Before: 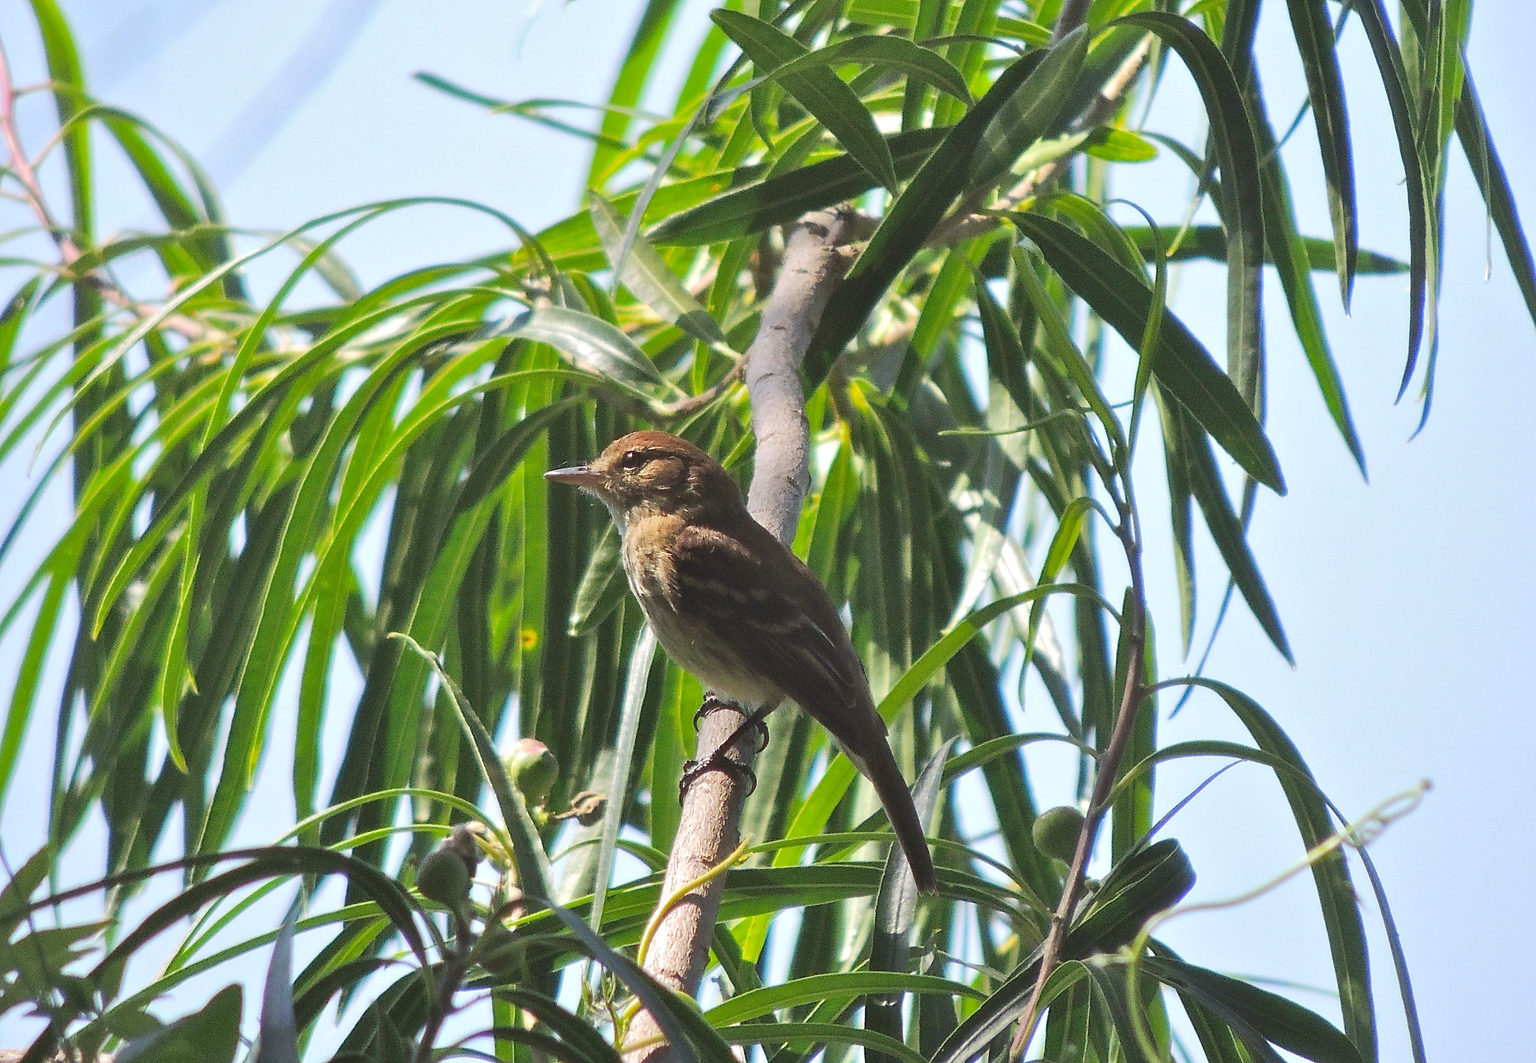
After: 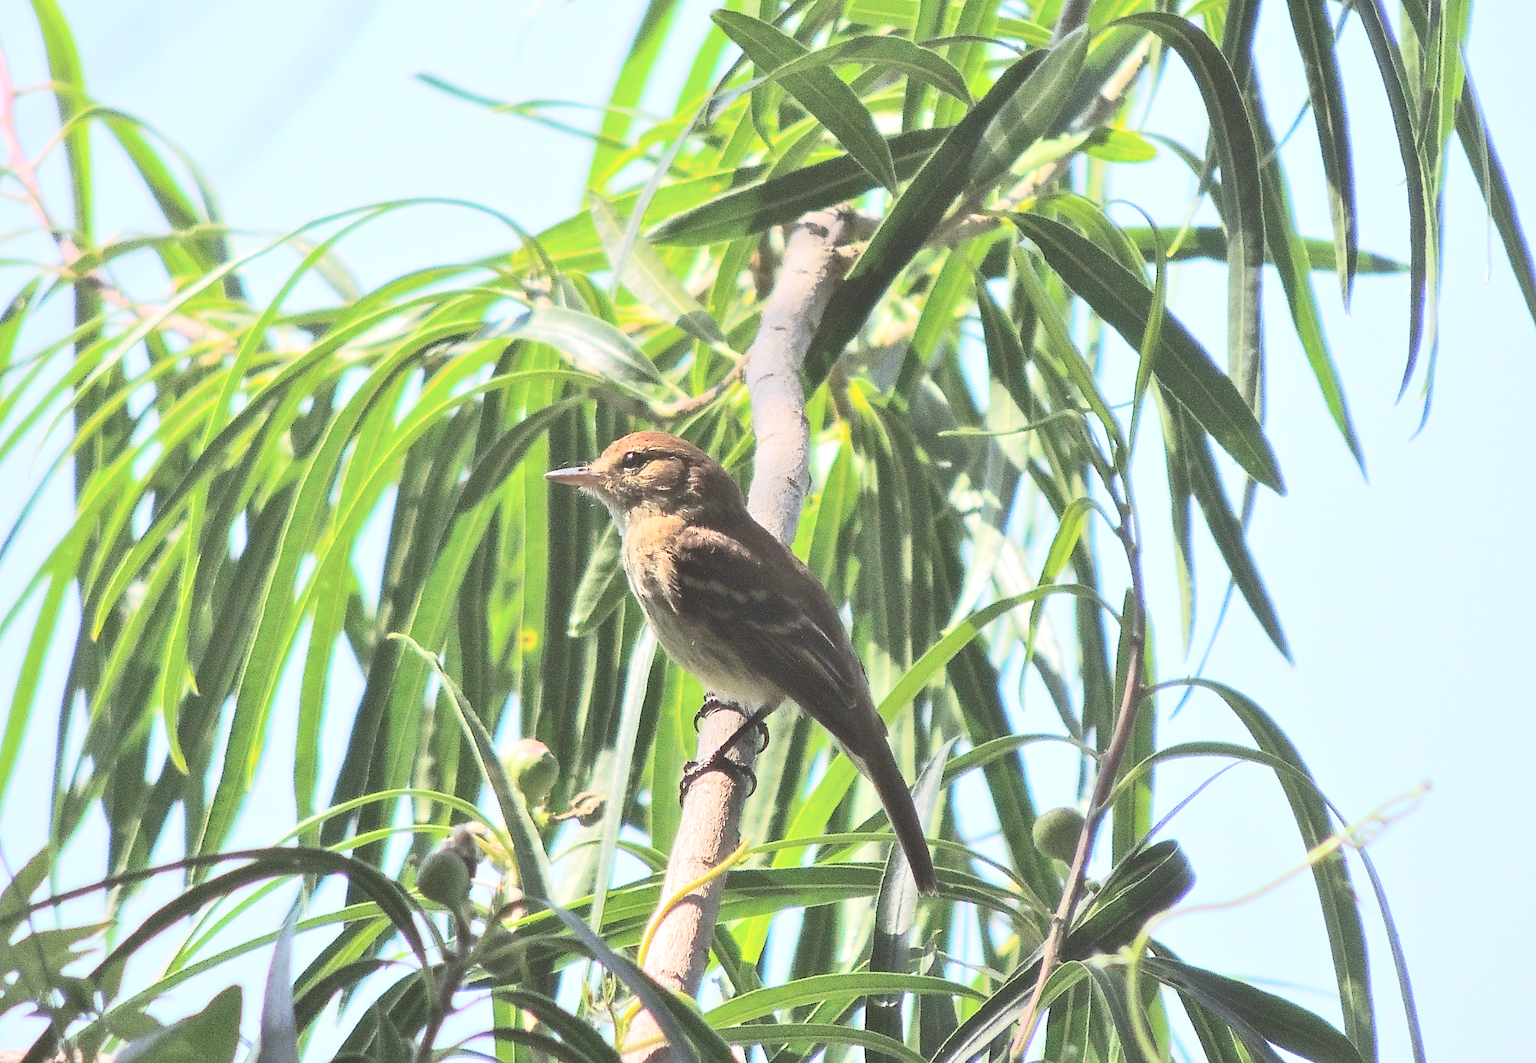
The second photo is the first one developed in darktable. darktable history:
tone curve: curves: ch0 [(0, 0) (0.003, 0.015) (0.011, 0.025) (0.025, 0.056) (0.044, 0.104) (0.069, 0.139) (0.1, 0.181) (0.136, 0.226) (0.177, 0.28) (0.224, 0.346) (0.277, 0.42) (0.335, 0.505) (0.399, 0.594) (0.468, 0.699) (0.543, 0.776) (0.623, 0.848) (0.709, 0.893) (0.801, 0.93) (0.898, 0.97) (1, 1)], color space Lab, independent channels, preserve colors none
